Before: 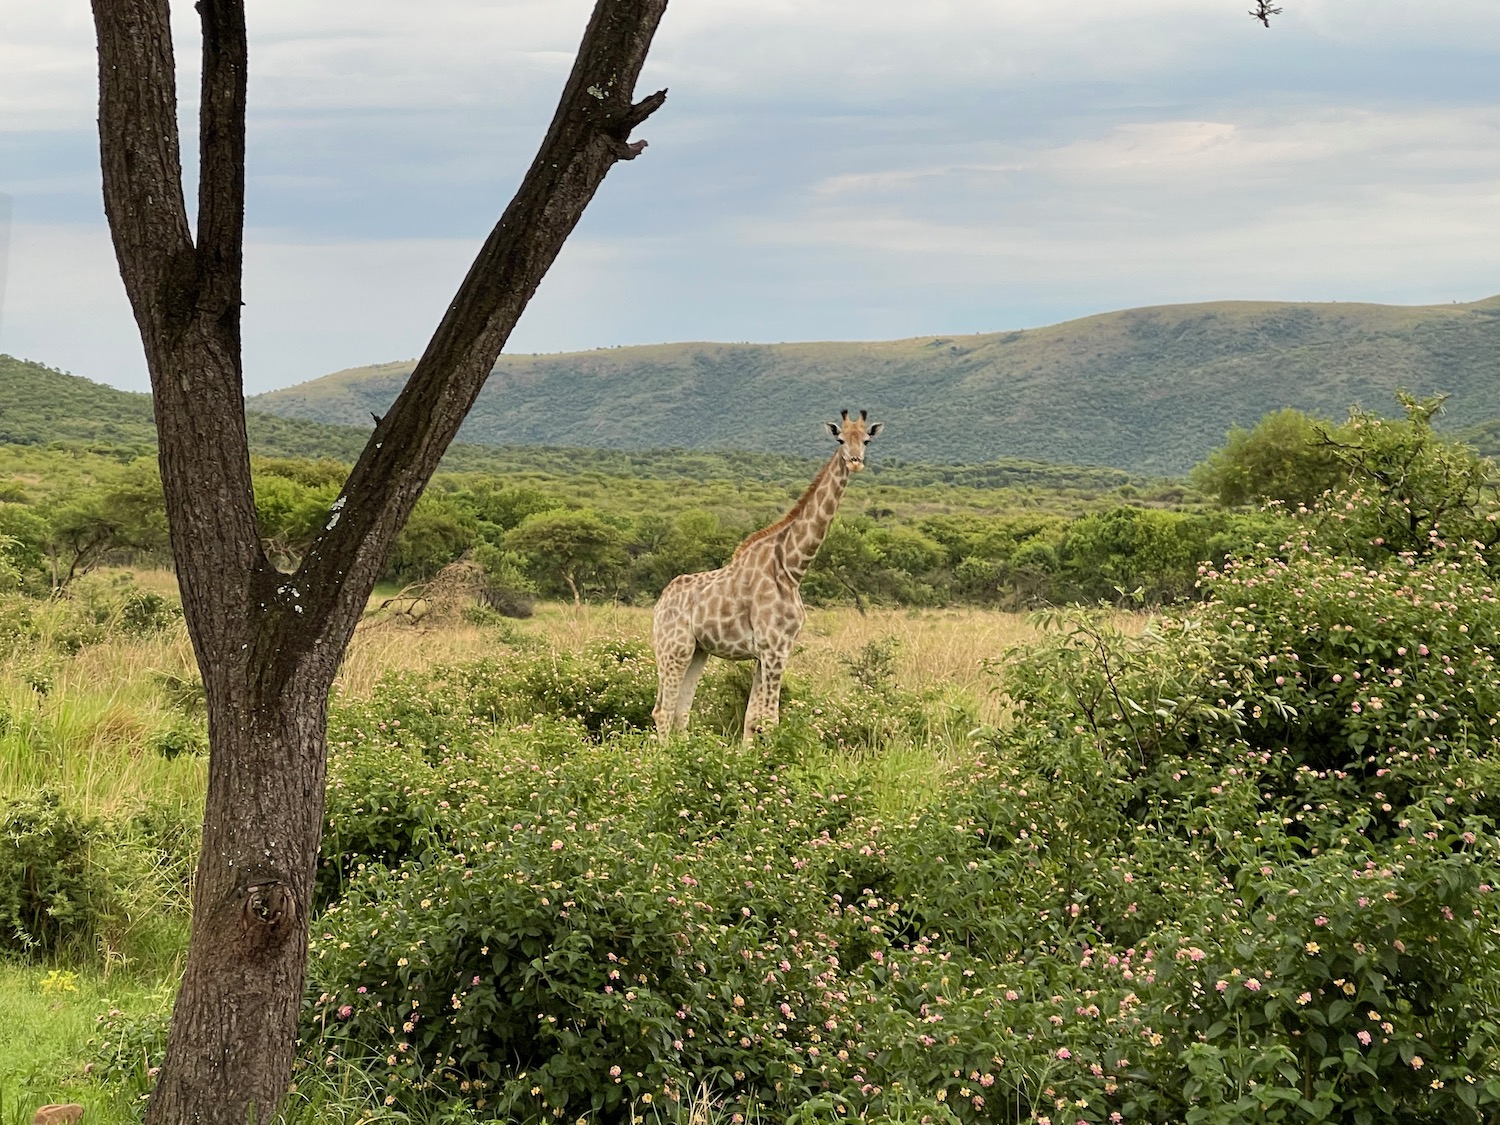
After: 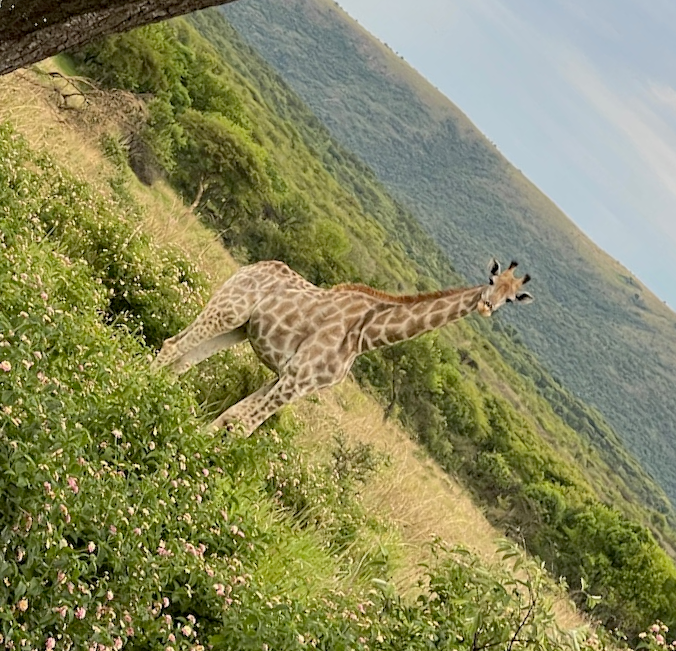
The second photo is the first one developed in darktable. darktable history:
crop and rotate: angle -45.07°, top 16.736%, right 0.779%, bottom 11.606%
